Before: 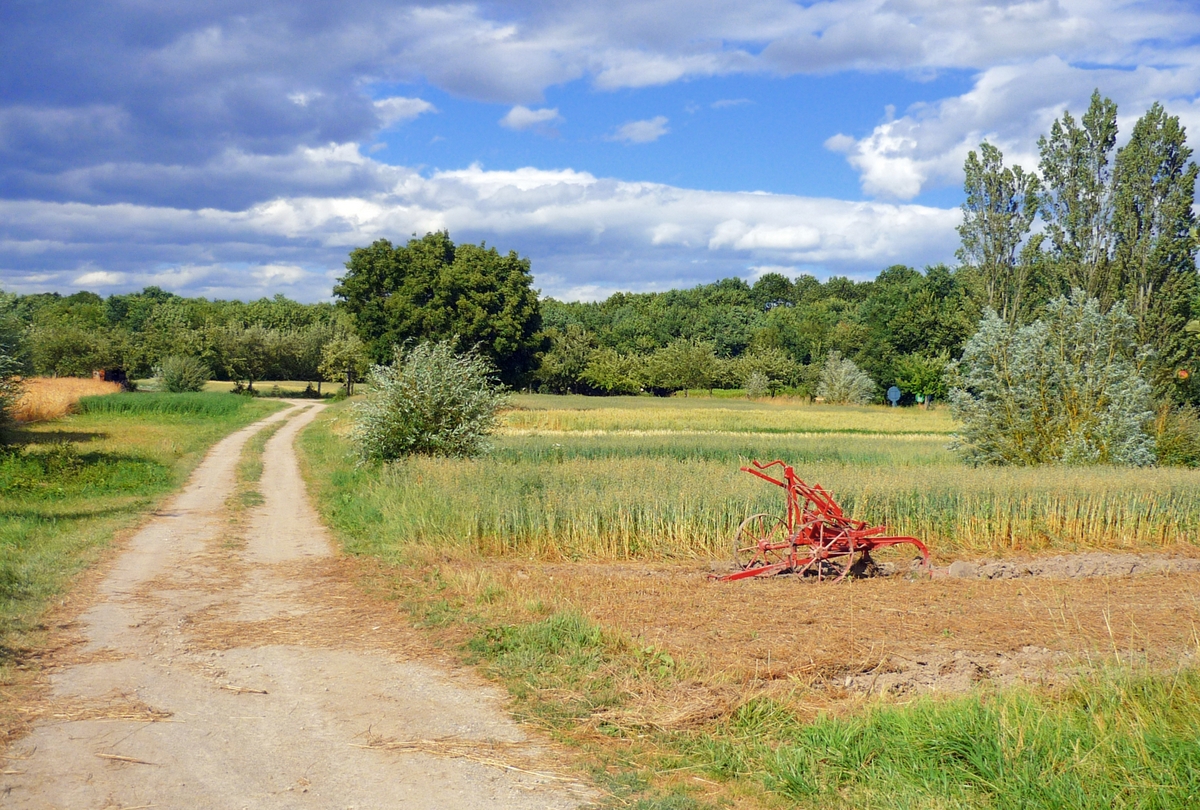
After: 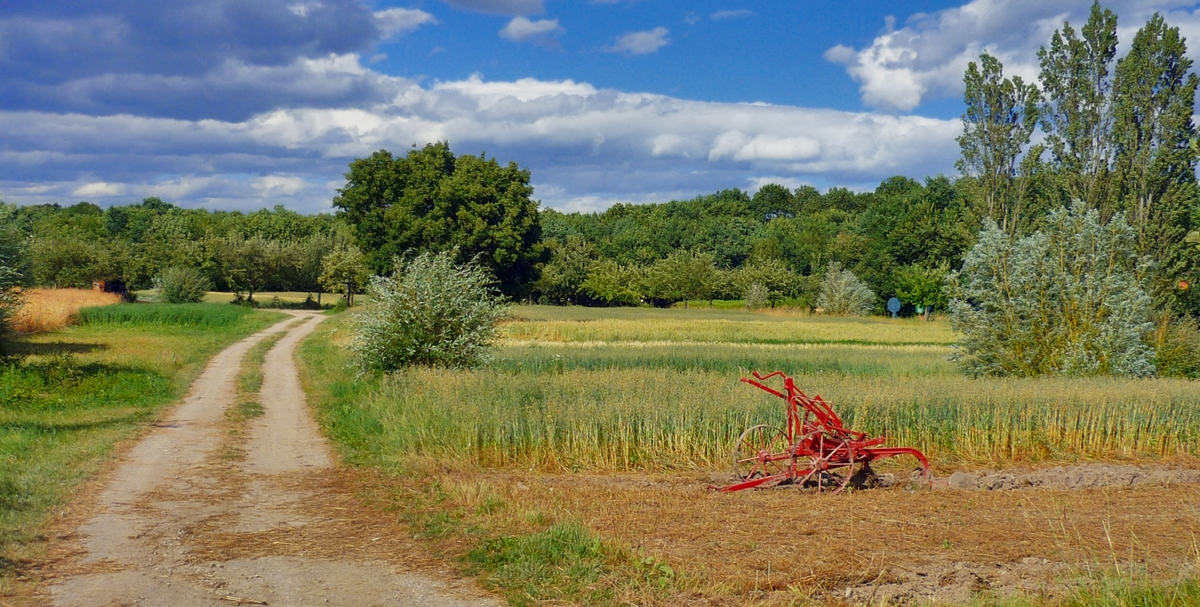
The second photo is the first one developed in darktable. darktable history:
shadows and highlights: shadows 80.73, white point adjustment -9.07, highlights -61.46, soften with gaussian
crop: top 11.038%, bottom 13.962%
